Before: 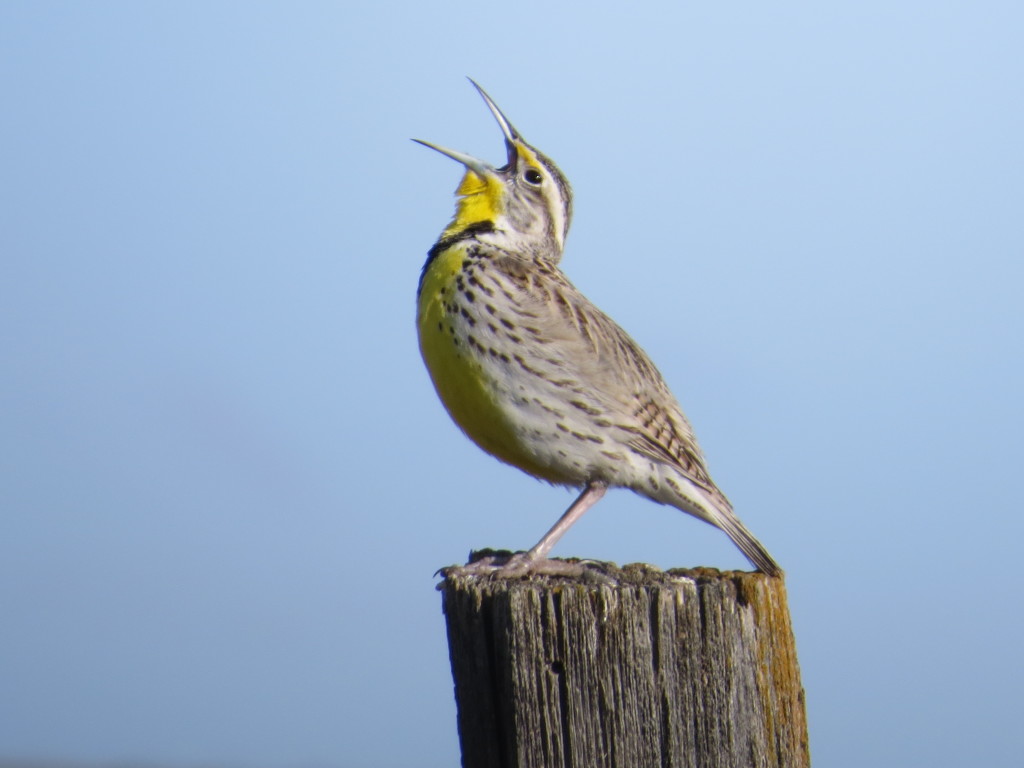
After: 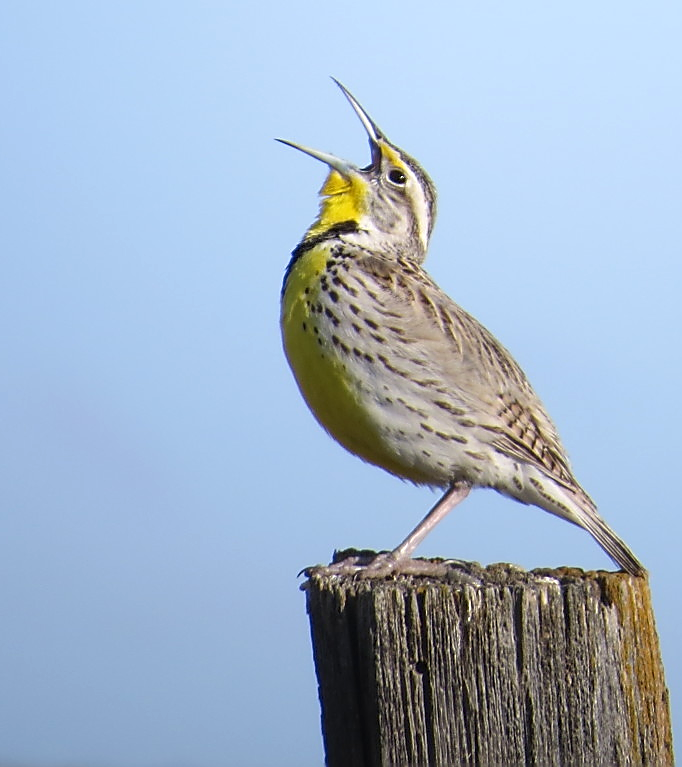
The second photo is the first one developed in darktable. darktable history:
exposure: exposure 0.202 EV, compensate highlight preservation false
crop and rotate: left 13.364%, right 19.969%
levels: black 0.08%
sharpen: radius 1.354, amount 1.26, threshold 0.787
